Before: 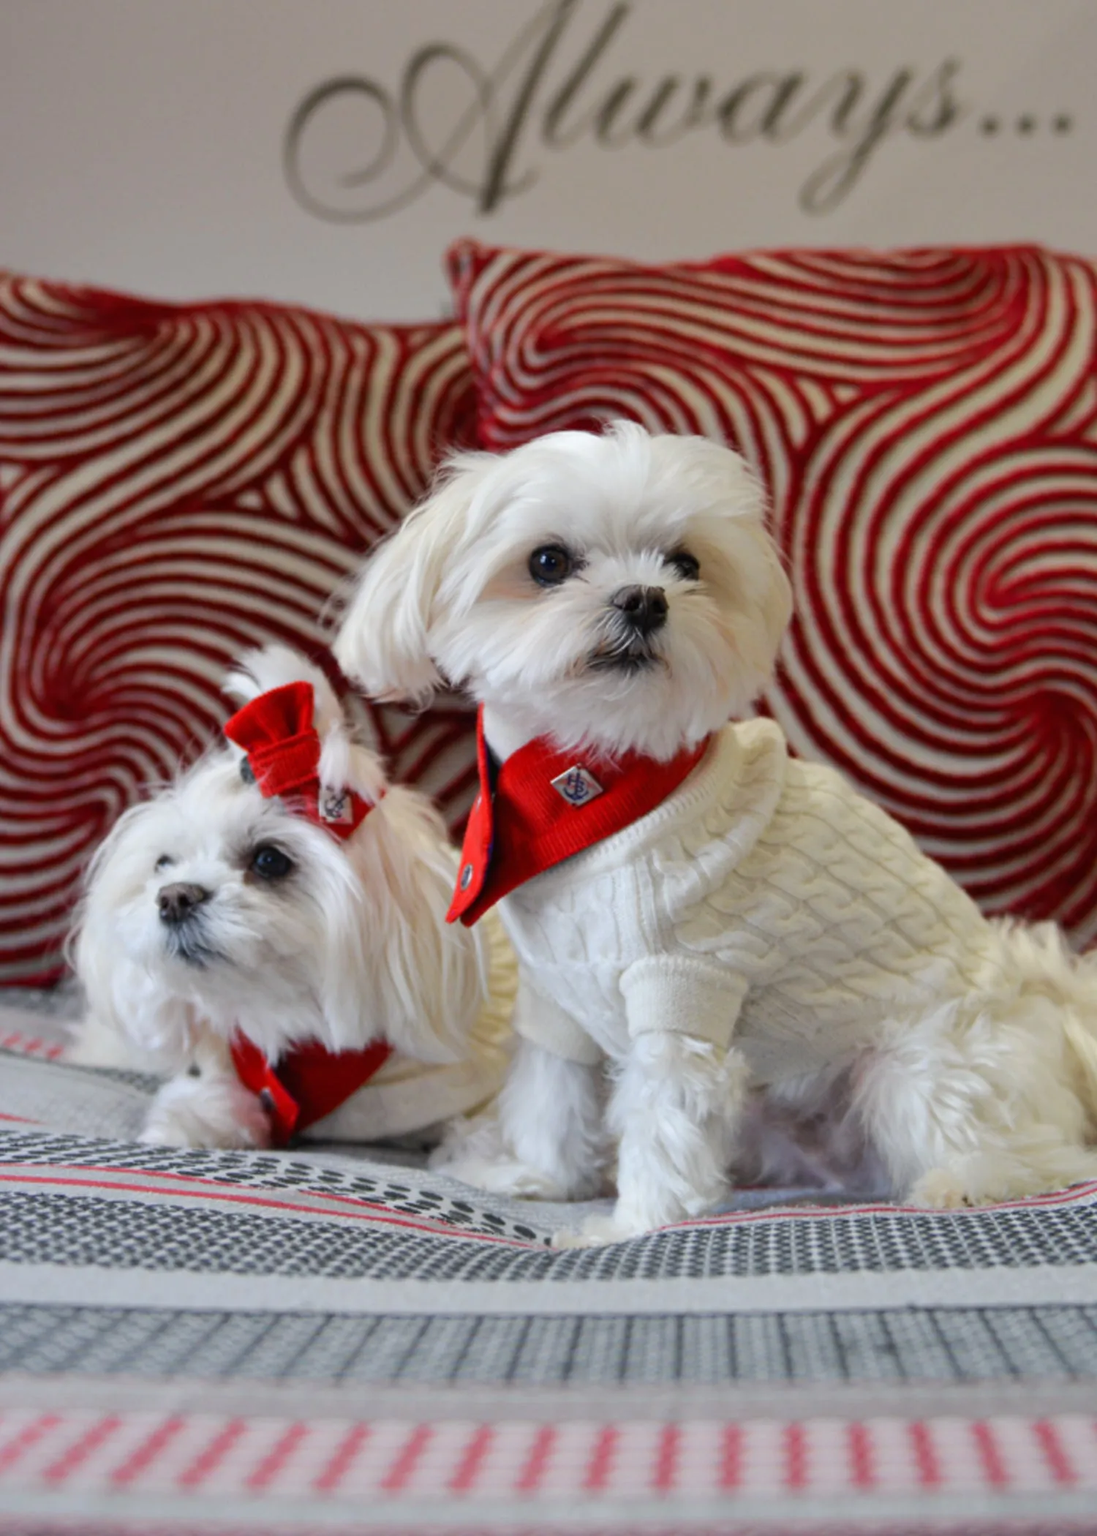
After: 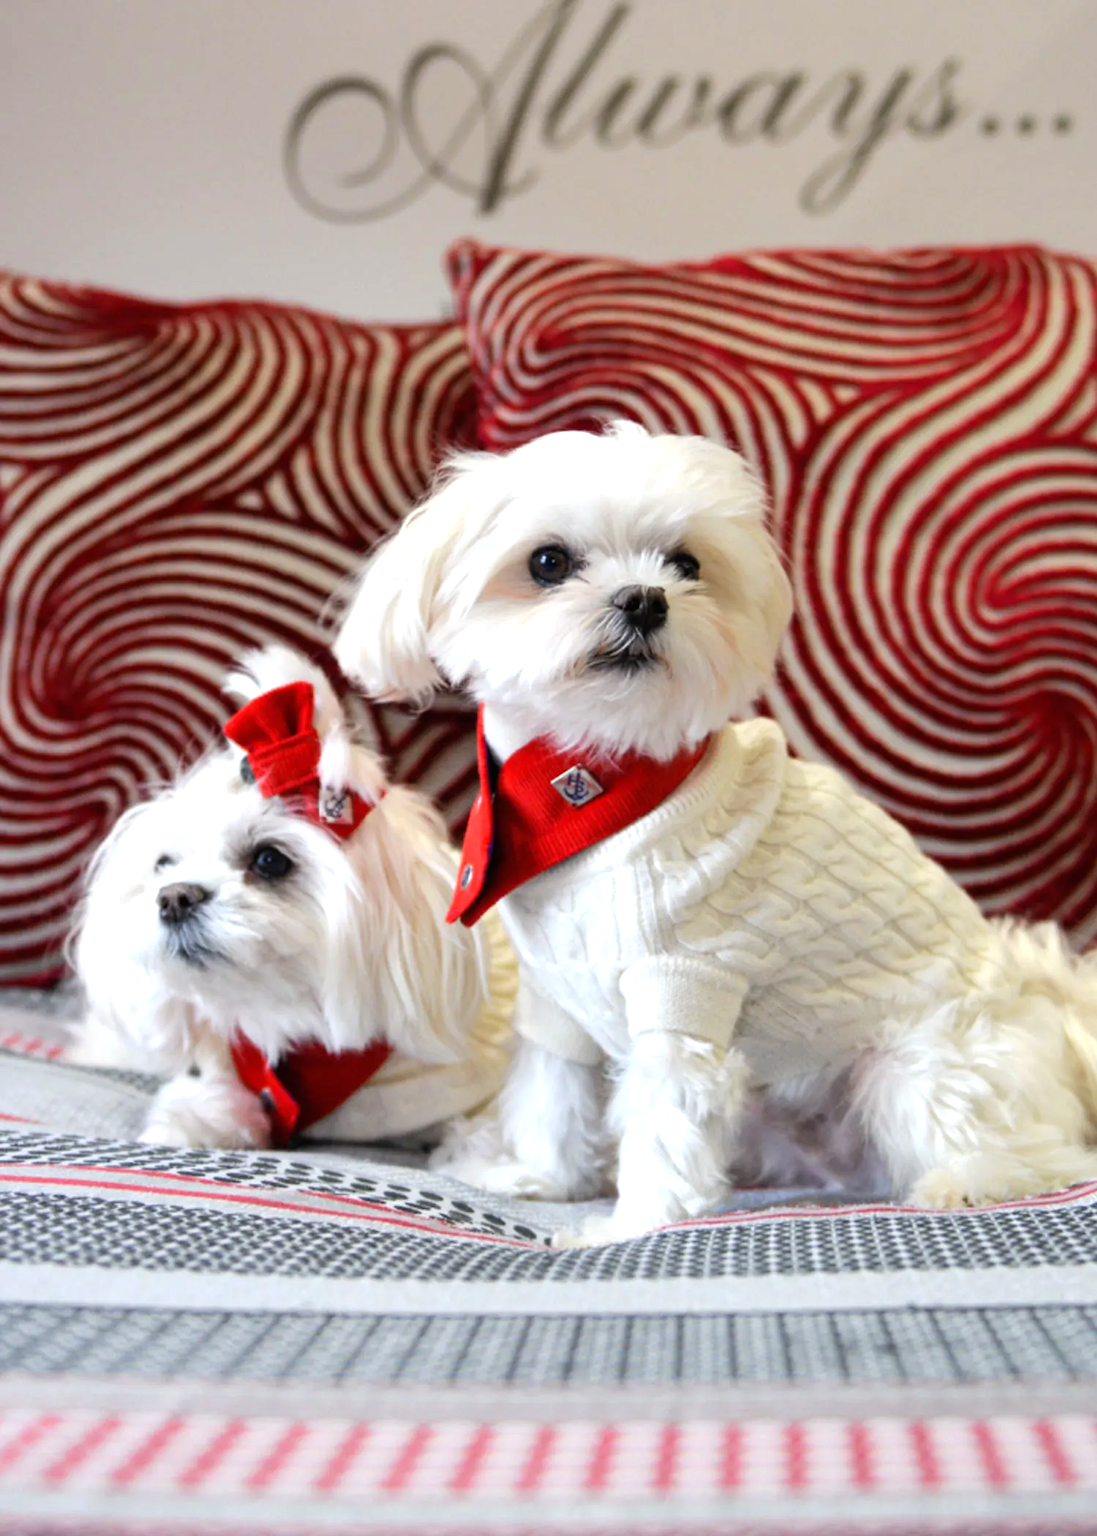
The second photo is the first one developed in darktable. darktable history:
tone equalizer: -8 EV -0.742 EV, -7 EV -0.73 EV, -6 EV -0.636 EV, -5 EV -0.364 EV, -3 EV 0.371 EV, -2 EV 0.6 EV, -1 EV 0.695 EV, +0 EV 0.739 EV
